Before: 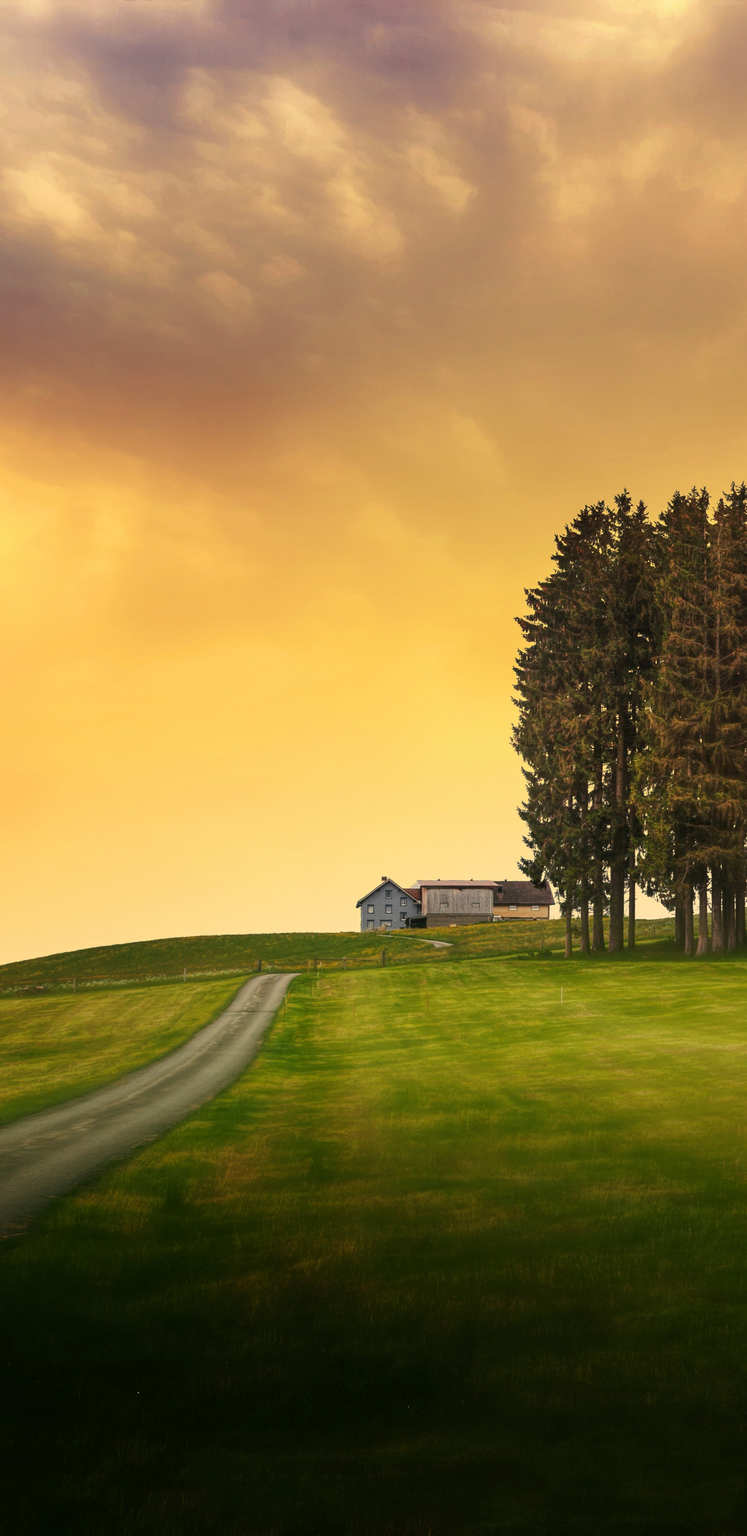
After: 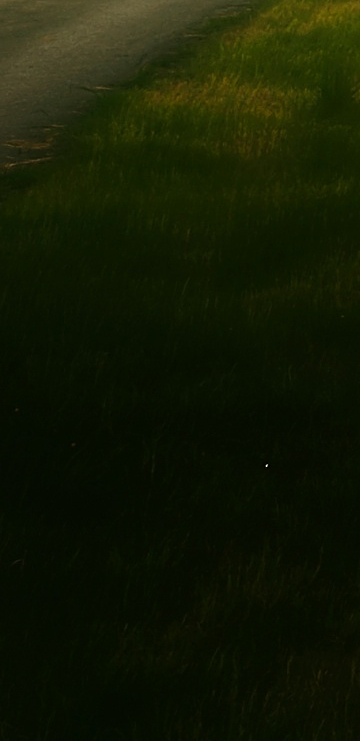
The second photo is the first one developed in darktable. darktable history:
sharpen: on, module defaults
crop: left 0%, top 74.933%, right 74.933%
